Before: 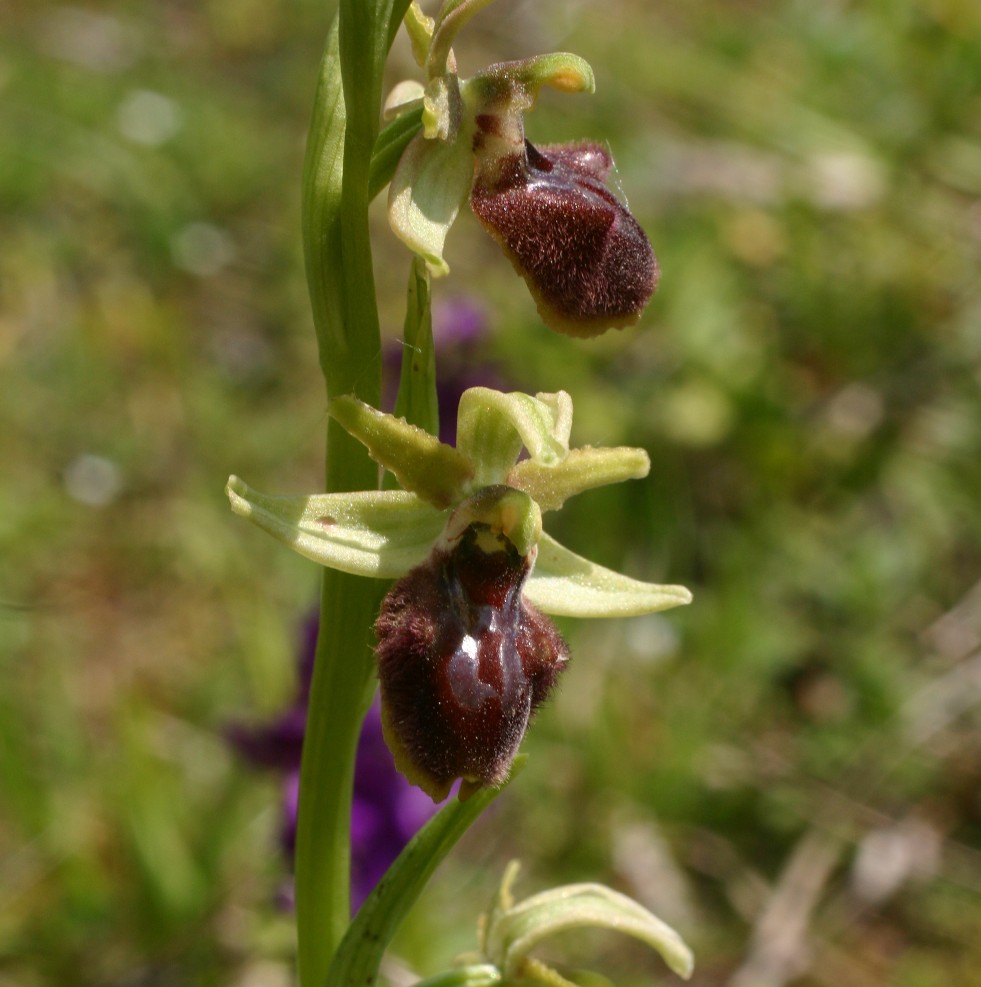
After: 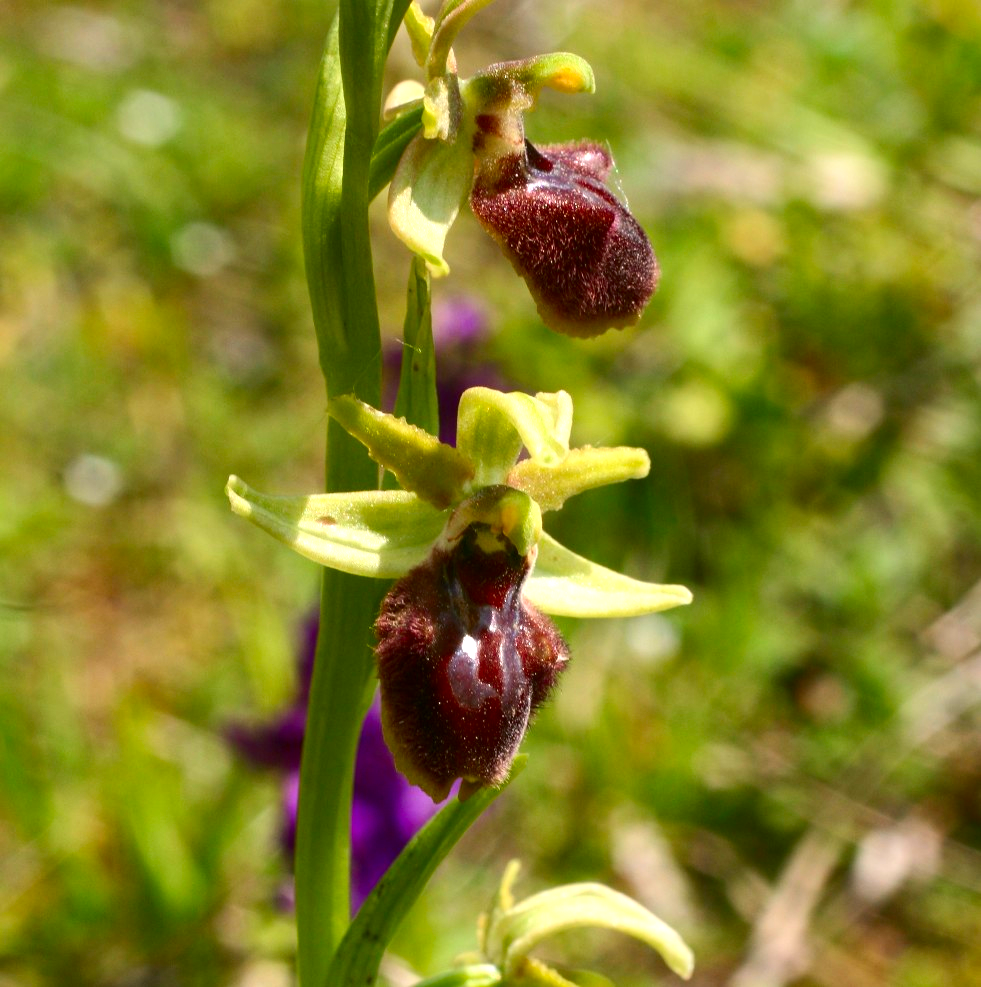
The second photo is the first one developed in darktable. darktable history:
contrast brightness saturation: contrast 0.171, saturation 0.309
exposure: black level correction 0.001, compensate exposure bias true, compensate highlight preservation false
